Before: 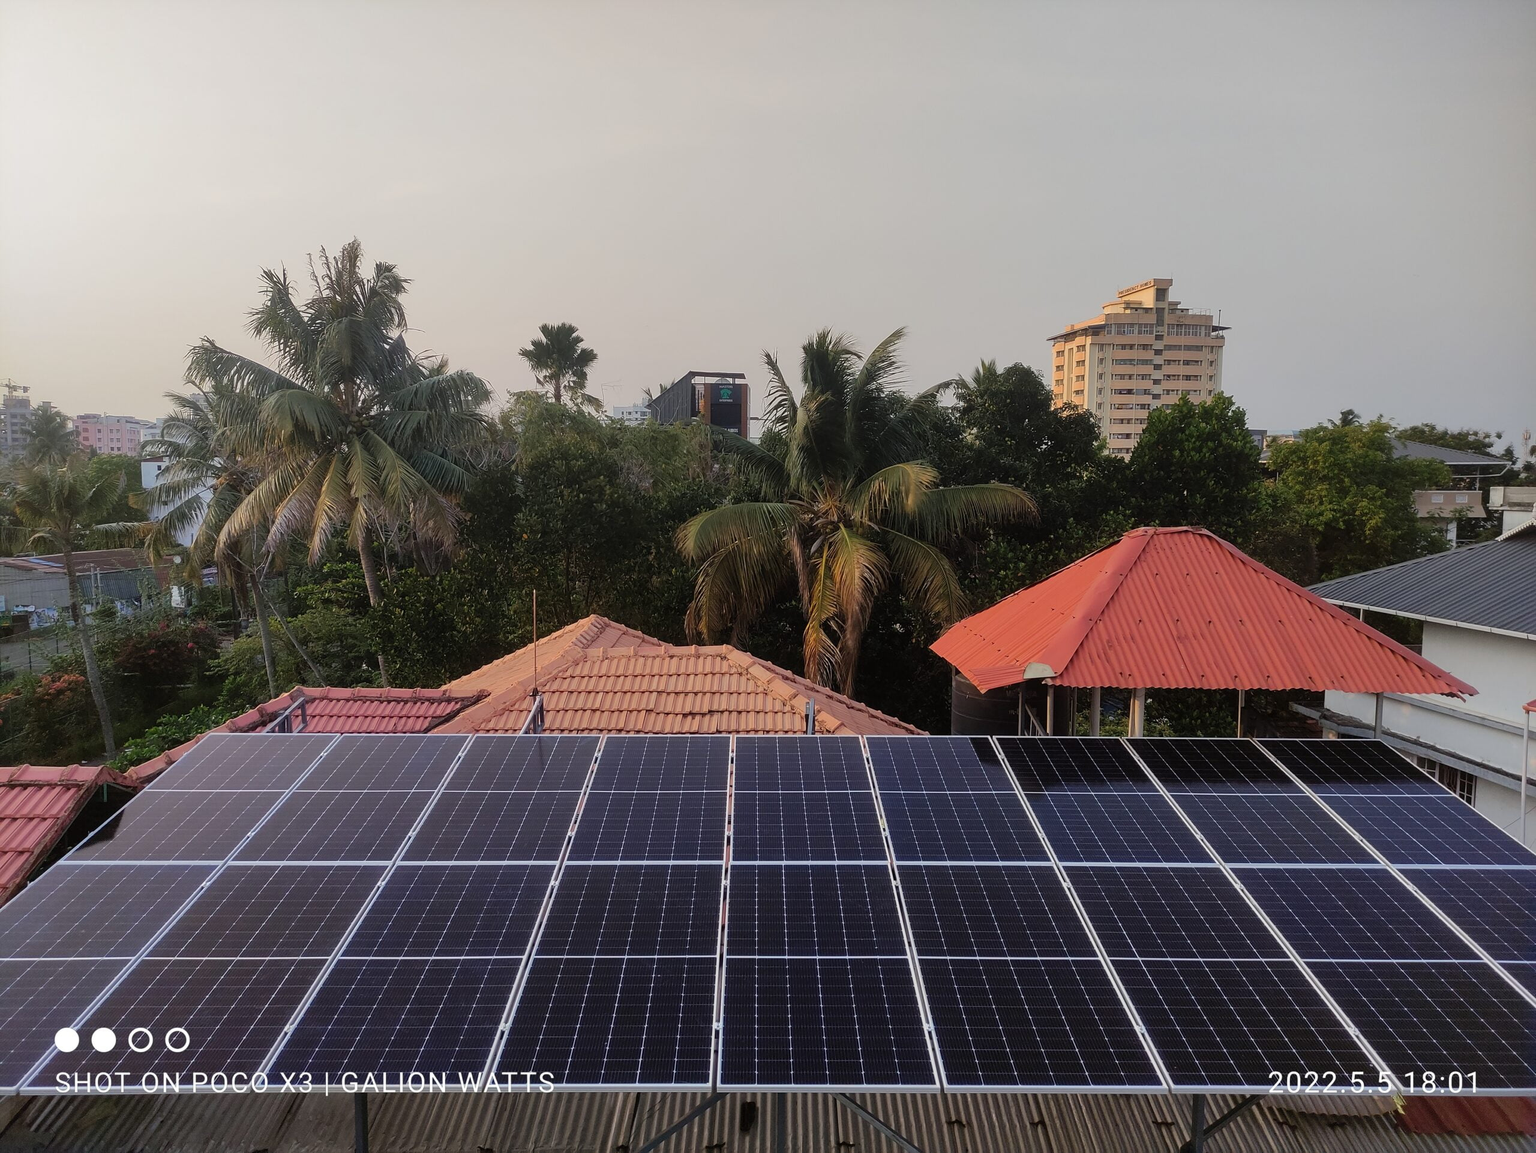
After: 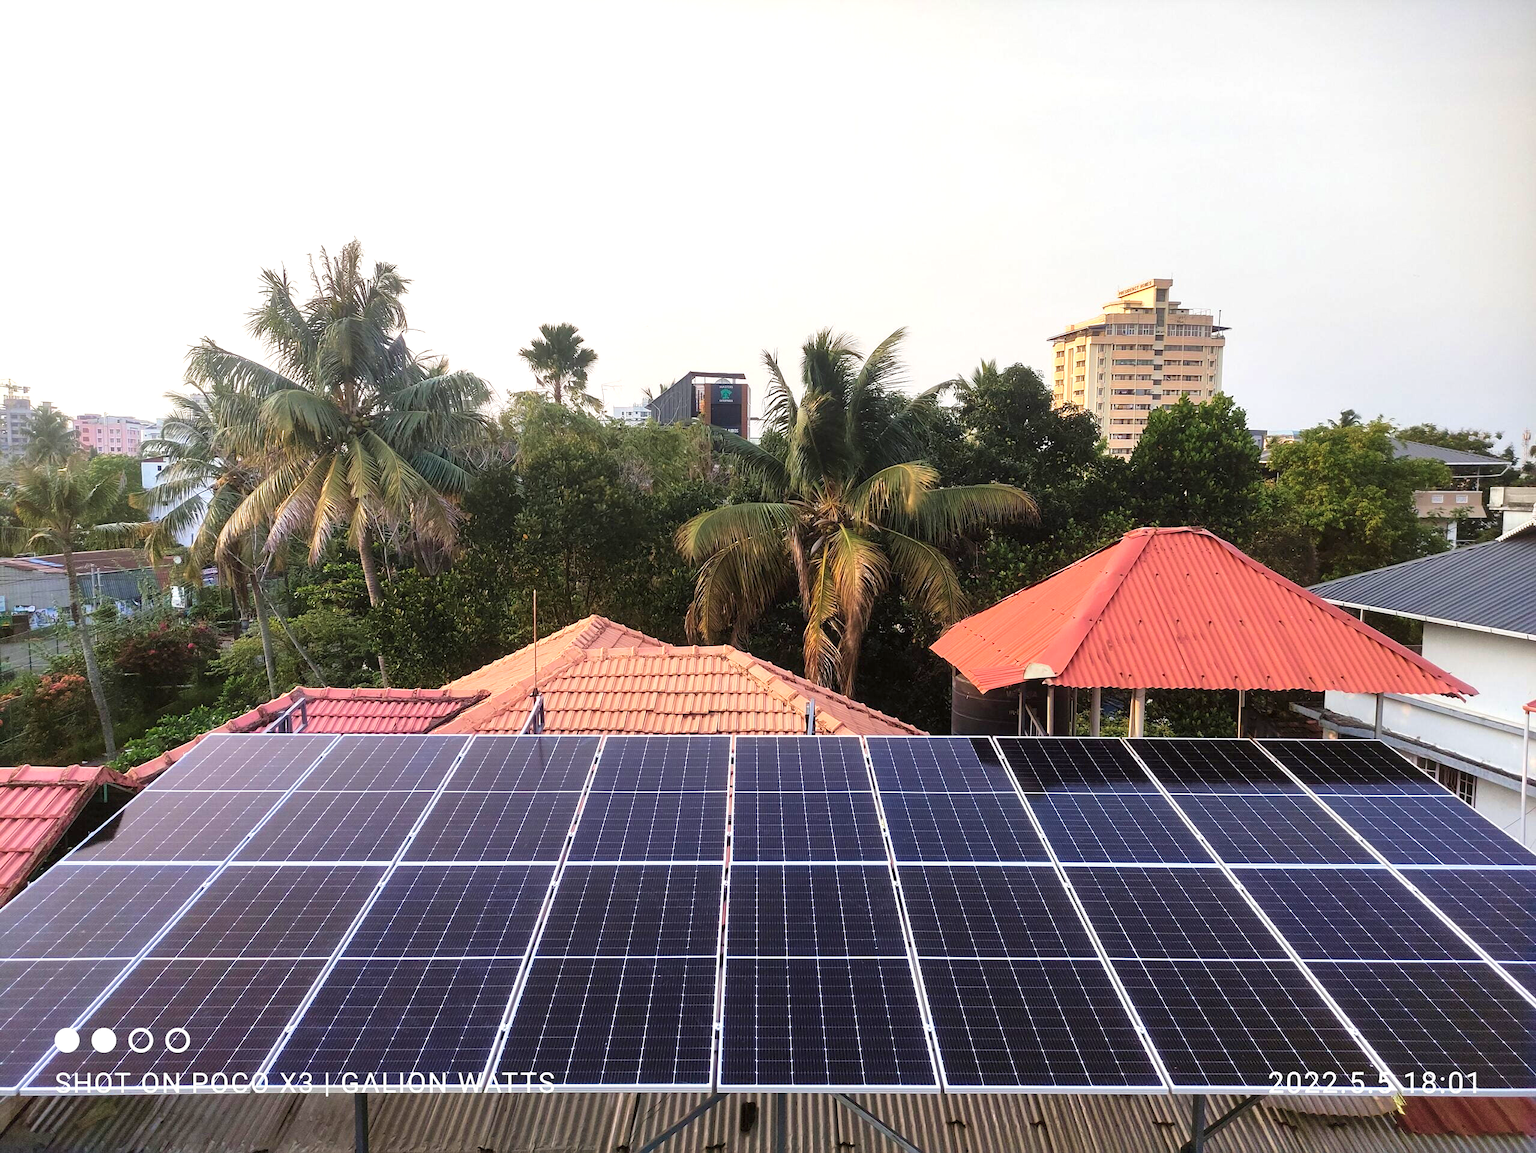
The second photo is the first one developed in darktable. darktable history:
exposure: exposure 1 EV, compensate highlight preservation false
local contrast: highlights 107%, shadows 97%, detail 119%, midtone range 0.2
velvia: on, module defaults
